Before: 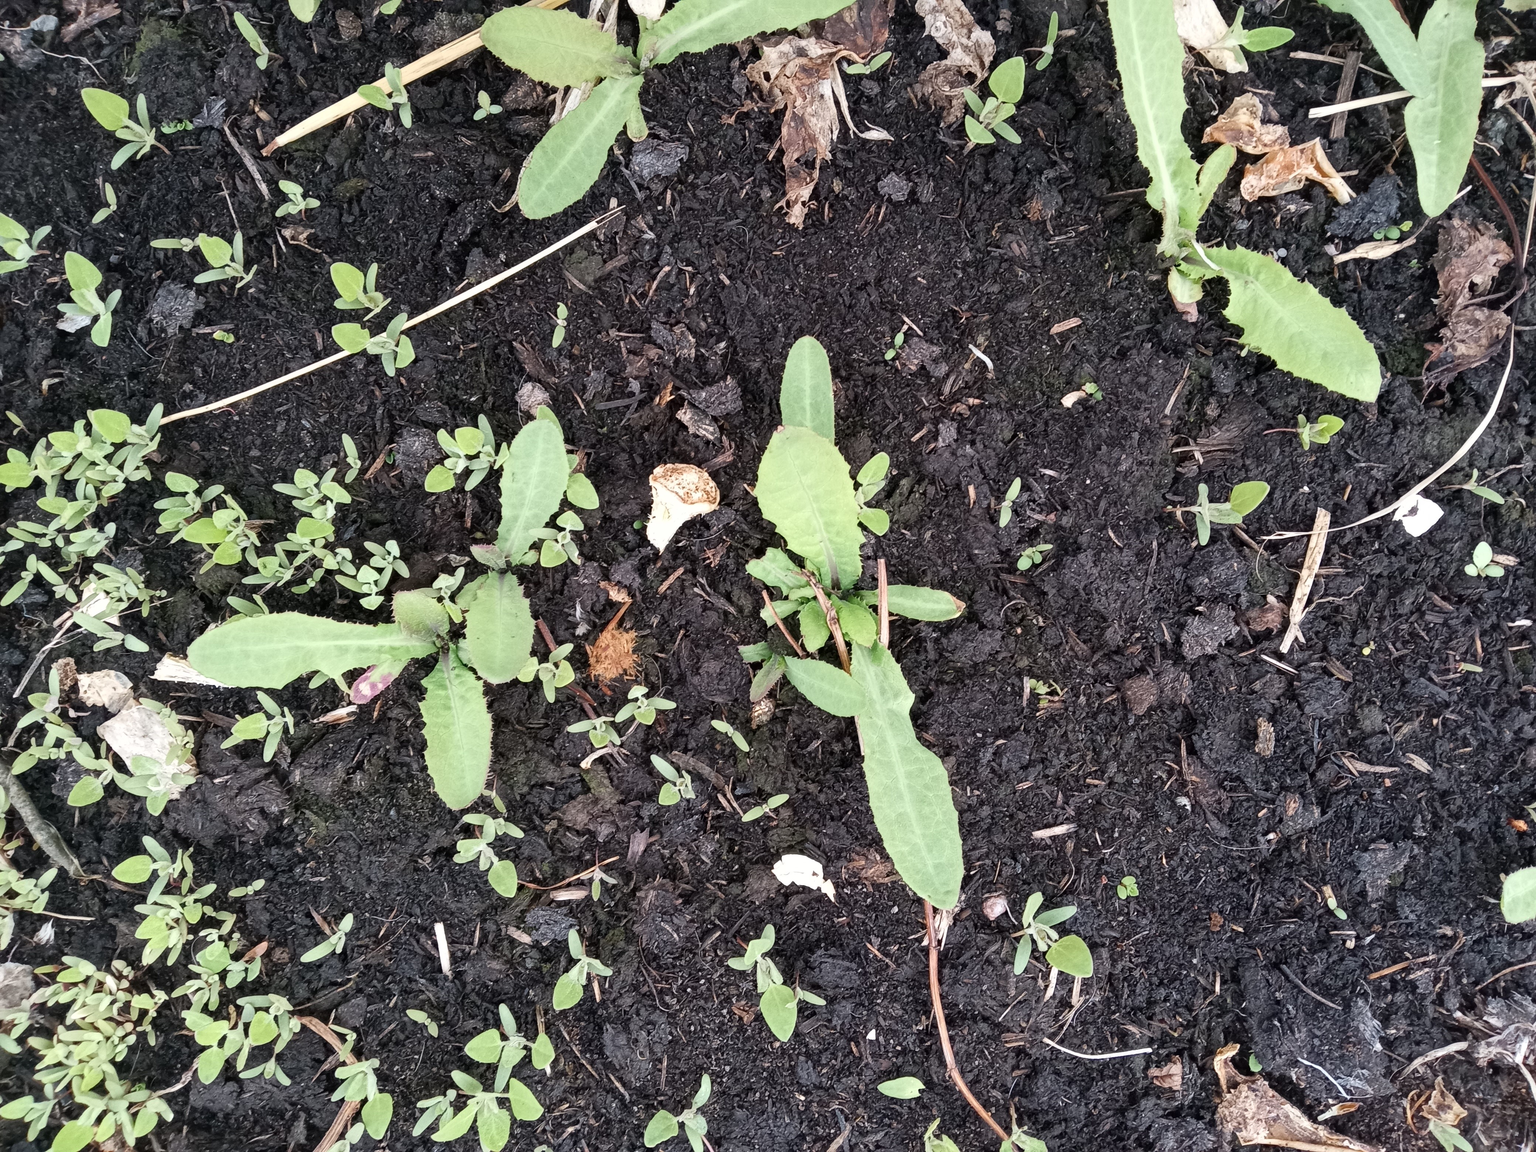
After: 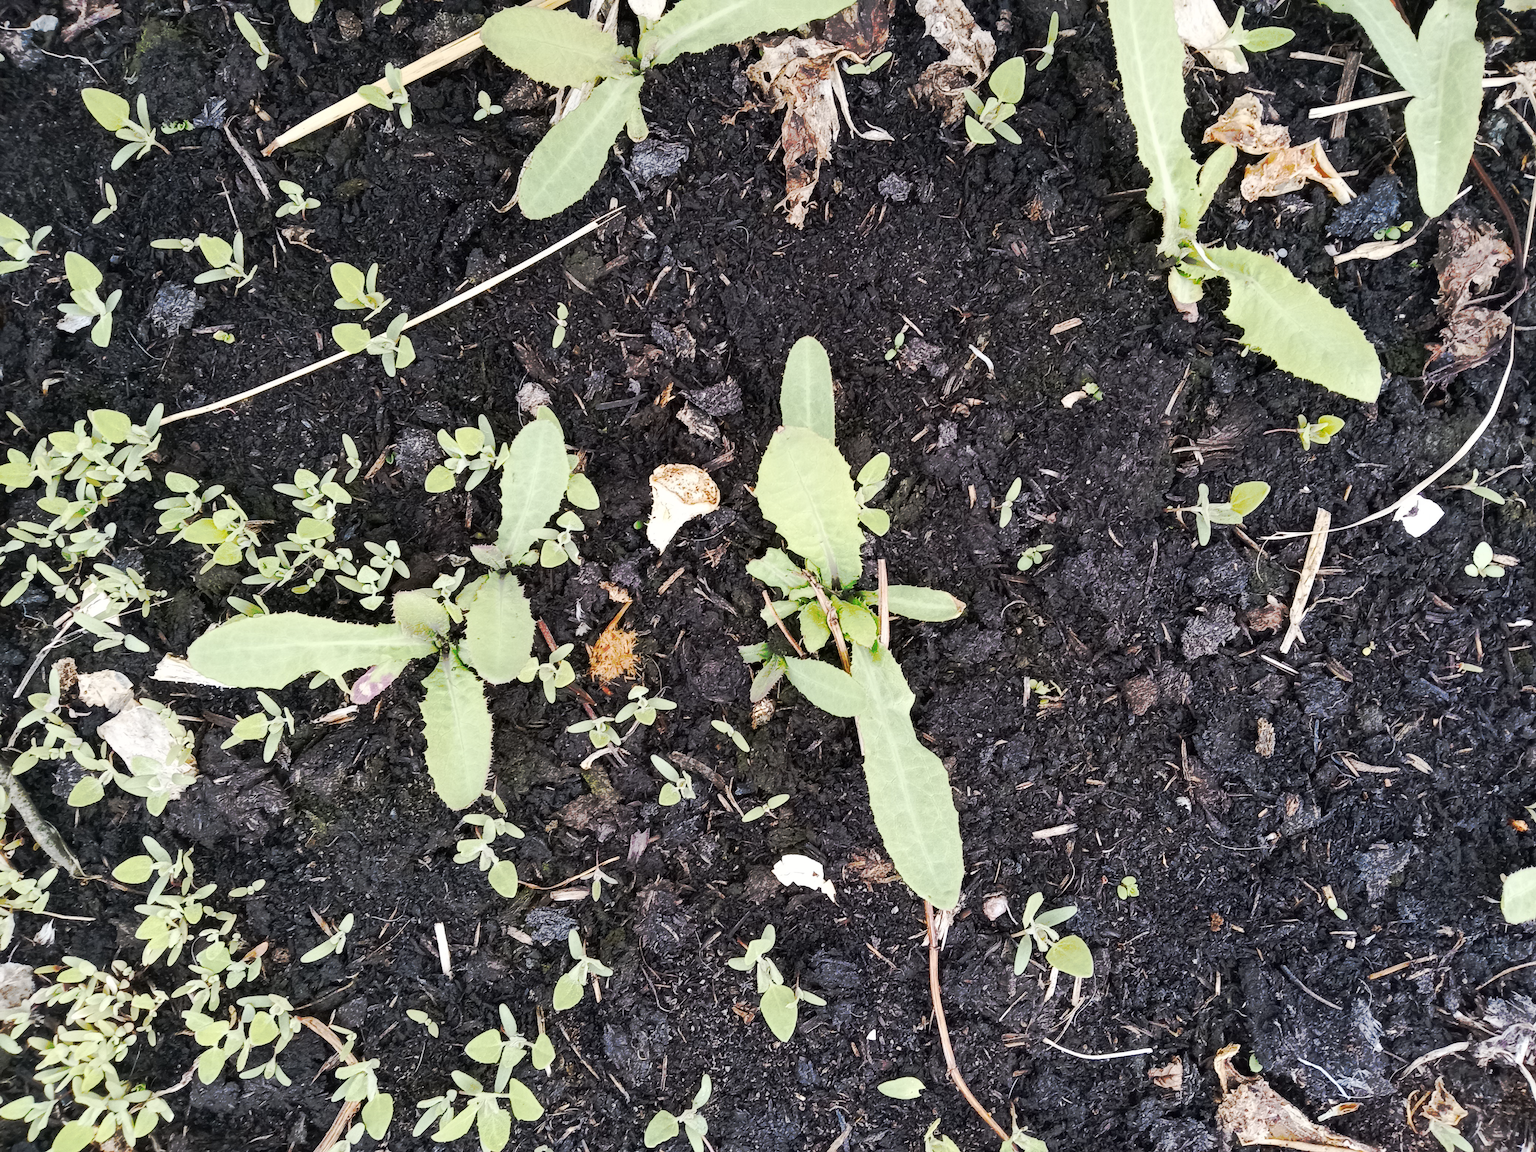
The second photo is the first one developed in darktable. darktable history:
color contrast: green-magenta contrast 0.8, blue-yellow contrast 1.1, unbound 0
tone curve: curves: ch0 [(0, 0) (0.003, 0.003) (0.011, 0.01) (0.025, 0.023) (0.044, 0.042) (0.069, 0.065) (0.1, 0.094) (0.136, 0.127) (0.177, 0.166) (0.224, 0.211) (0.277, 0.26) (0.335, 0.315) (0.399, 0.375) (0.468, 0.44) (0.543, 0.658) (0.623, 0.718) (0.709, 0.782) (0.801, 0.851) (0.898, 0.923) (1, 1)], preserve colors none
